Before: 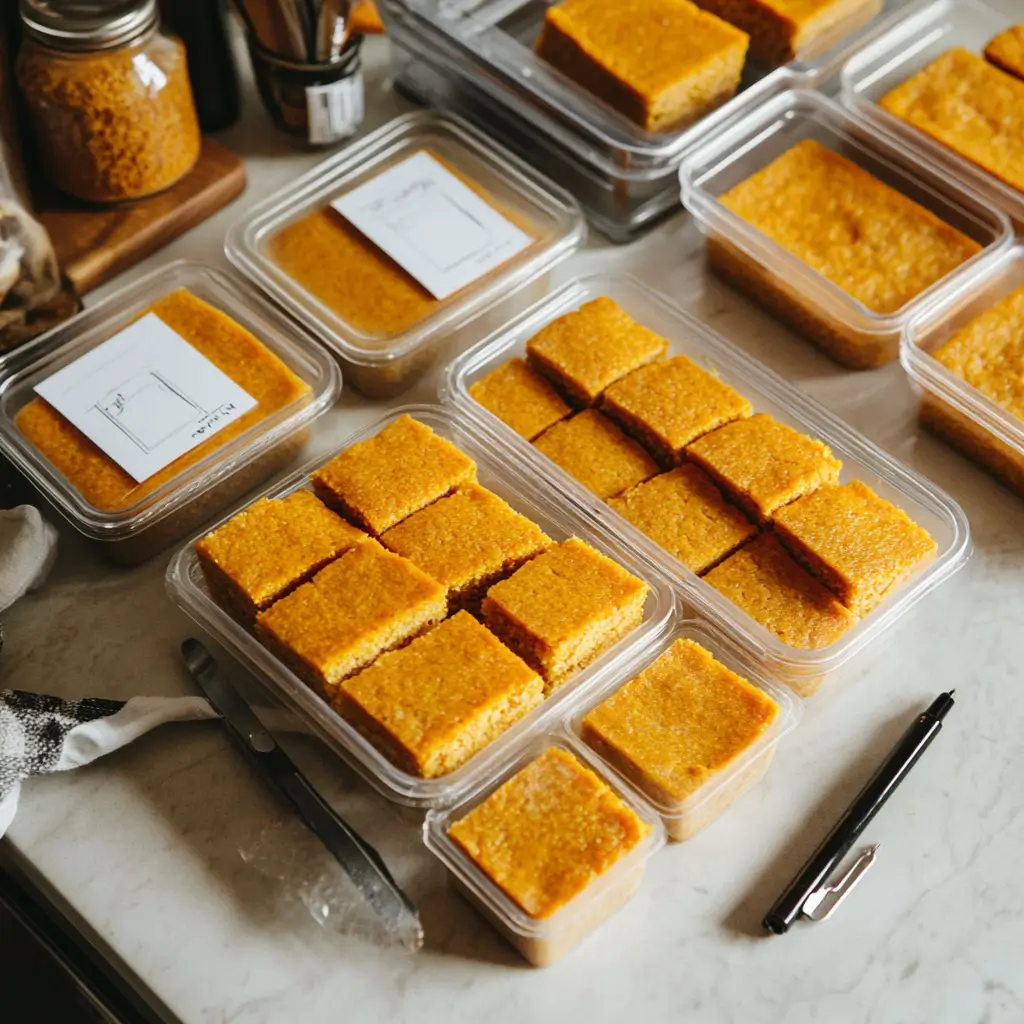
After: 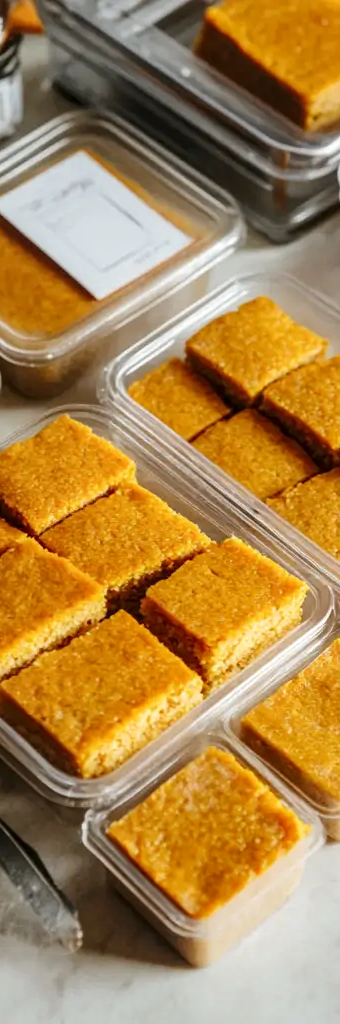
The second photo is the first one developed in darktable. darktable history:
local contrast: on, module defaults
crop: left 33.36%, right 33.36%
